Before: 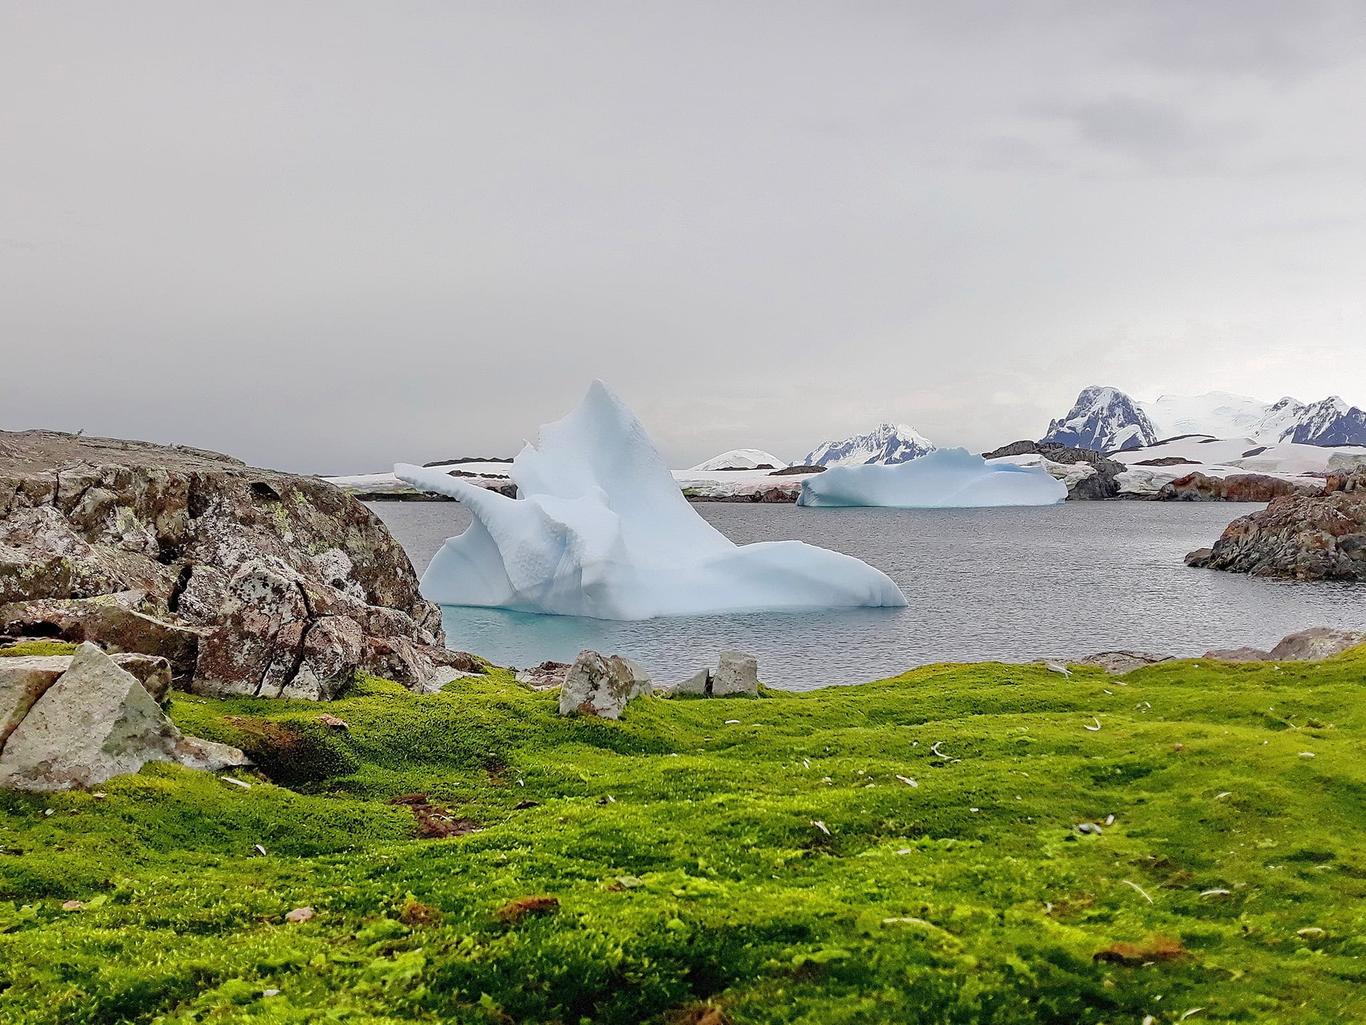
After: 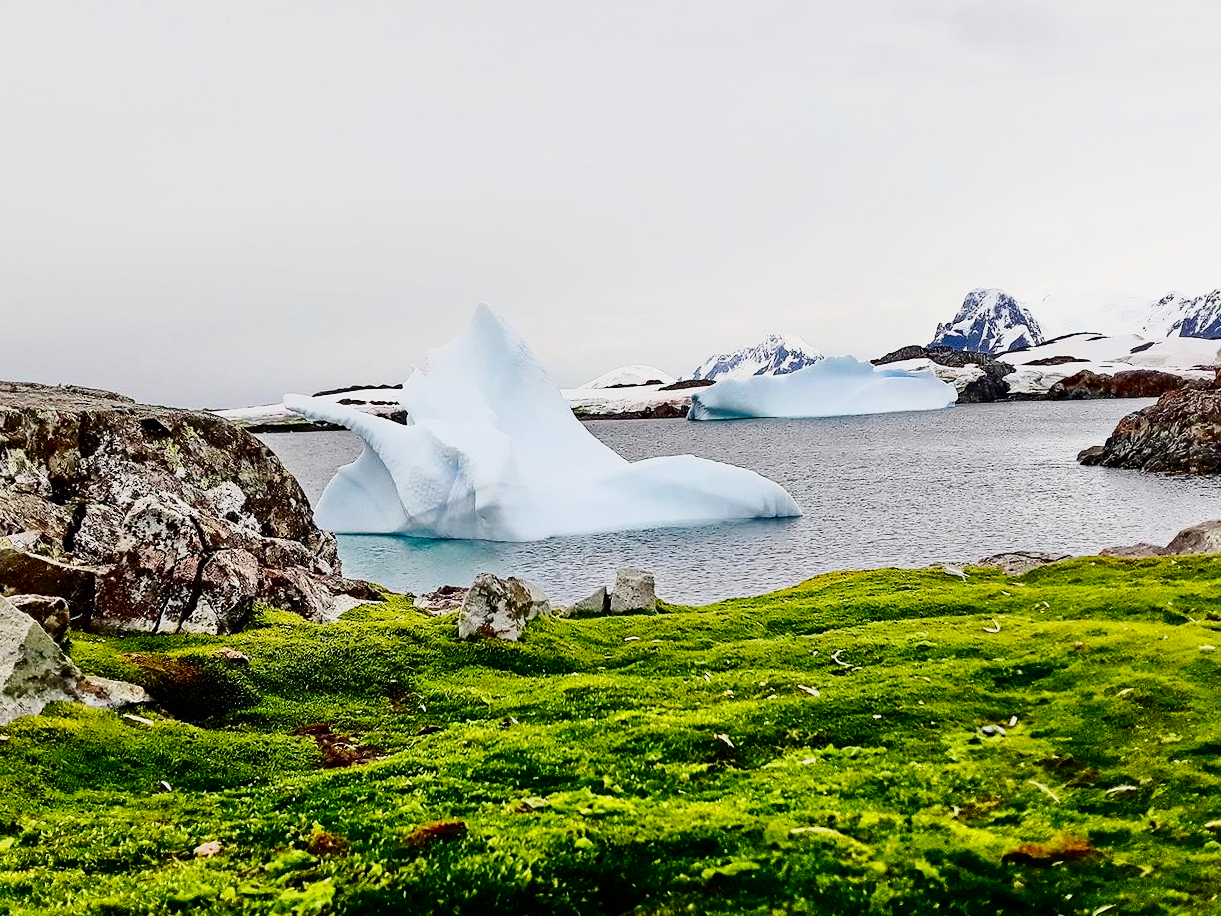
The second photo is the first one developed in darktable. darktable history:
contrast brightness saturation: contrast 0.339, brightness -0.079, saturation 0.169
tone curve: curves: ch0 [(0, 0) (0.058, 0.027) (0.214, 0.183) (0.304, 0.288) (0.51, 0.549) (0.658, 0.7) (0.741, 0.775) (0.844, 0.866) (0.986, 0.957)]; ch1 [(0, 0) (0.172, 0.123) (0.312, 0.296) (0.437, 0.429) (0.471, 0.469) (0.502, 0.5) (0.513, 0.515) (0.572, 0.603) (0.617, 0.653) (0.68, 0.724) (0.889, 0.924) (1, 1)]; ch2 [(0, 0) (0.411, 0.424) (0.489, 0.49) (0.502, 0.5) (0.517, 0.519) (0.549, 0.578) (0.604, 0.628) (0.693, 0.686) (1, 1)], preserve colors none
crop and rotate: angle 2.36°, left 5.75%, top 5.71%
